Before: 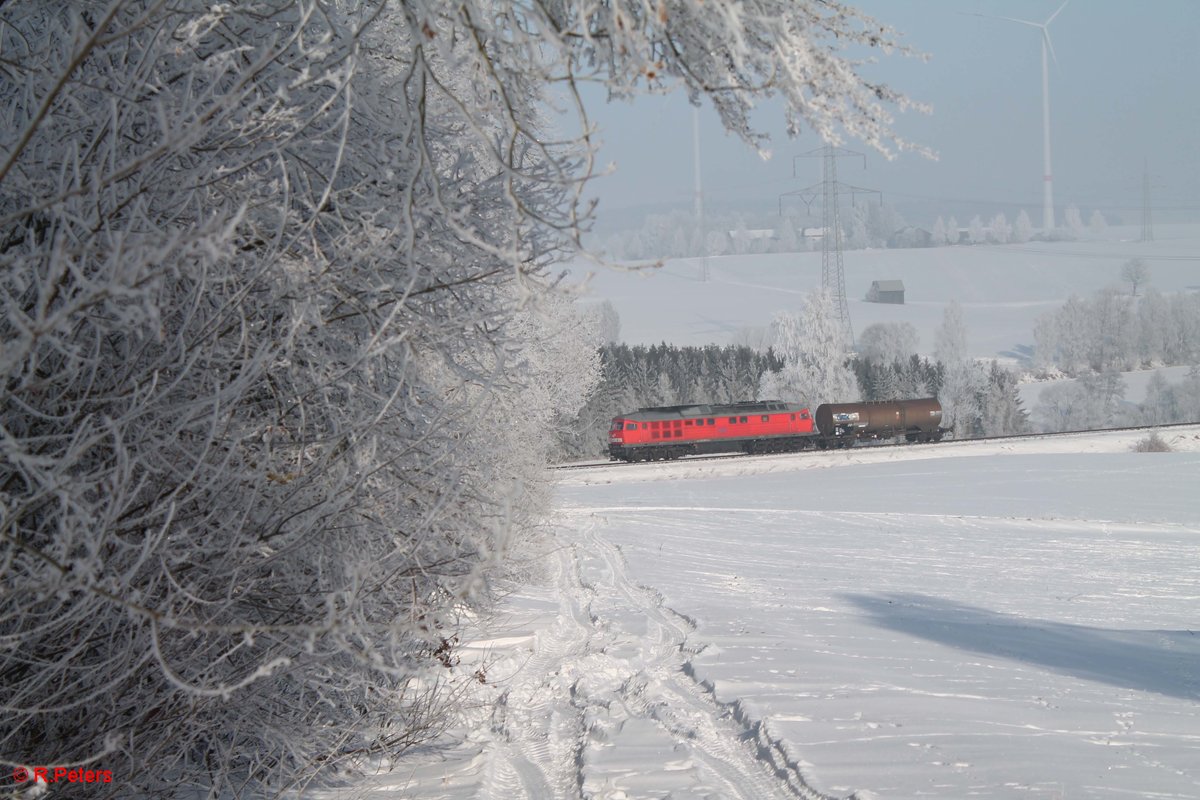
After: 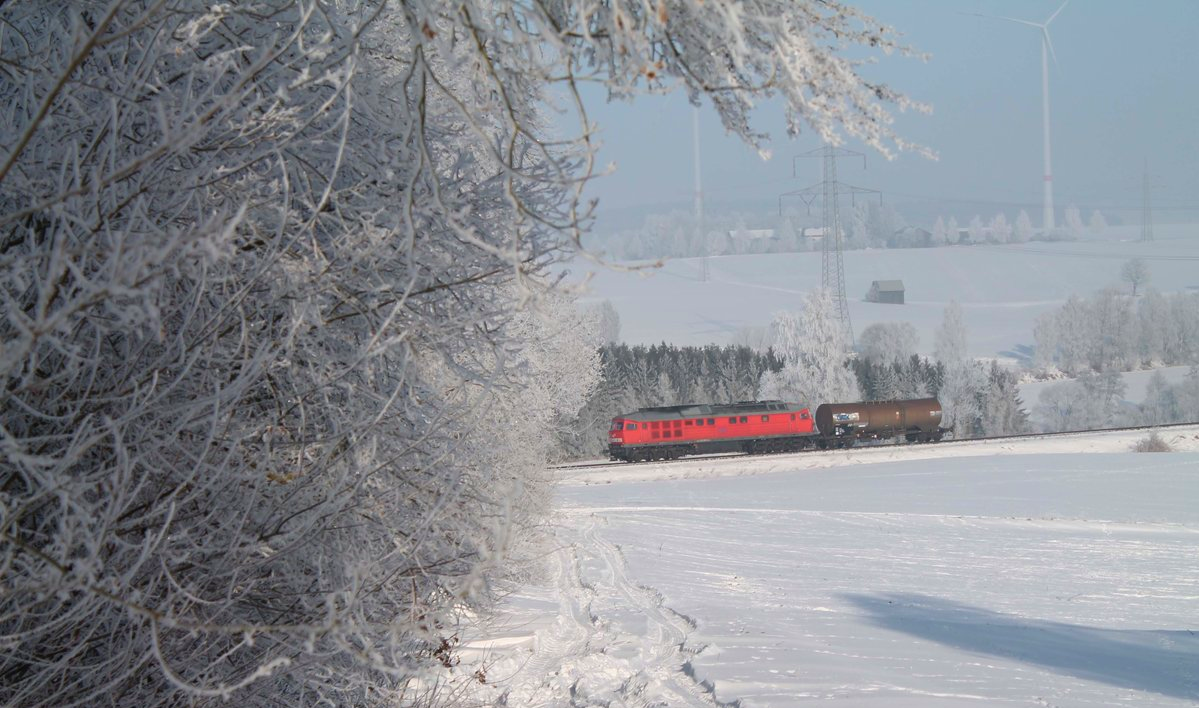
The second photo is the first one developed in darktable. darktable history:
crop and rotate: top 0%, bottom 11.49%
velvia: on, module defaults
